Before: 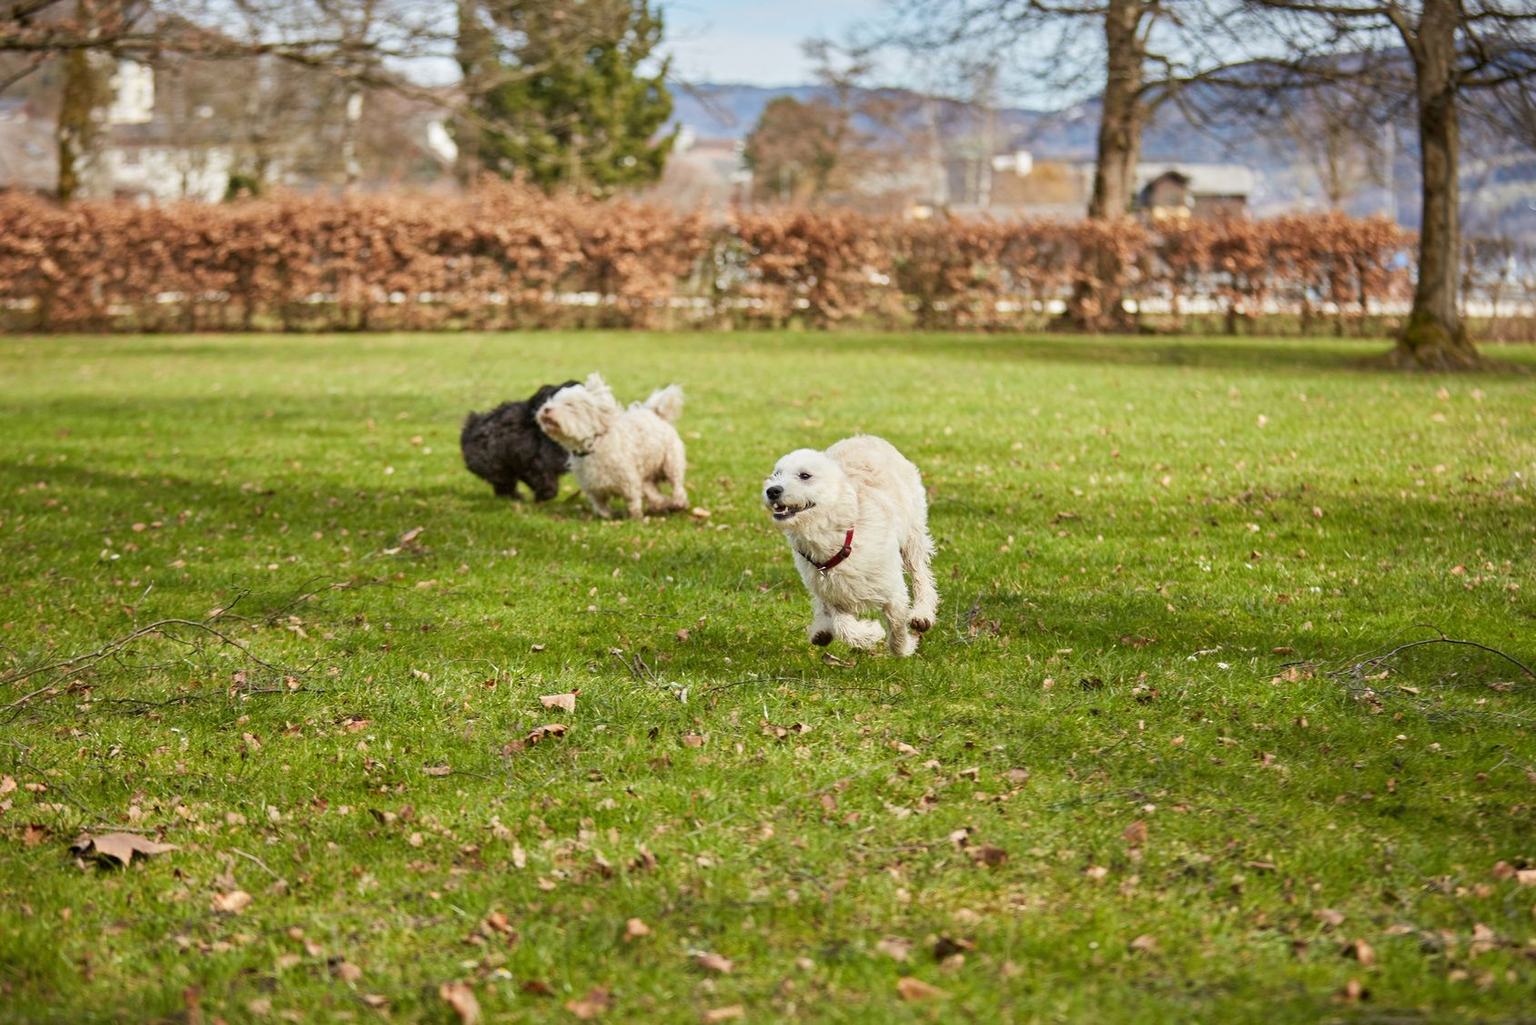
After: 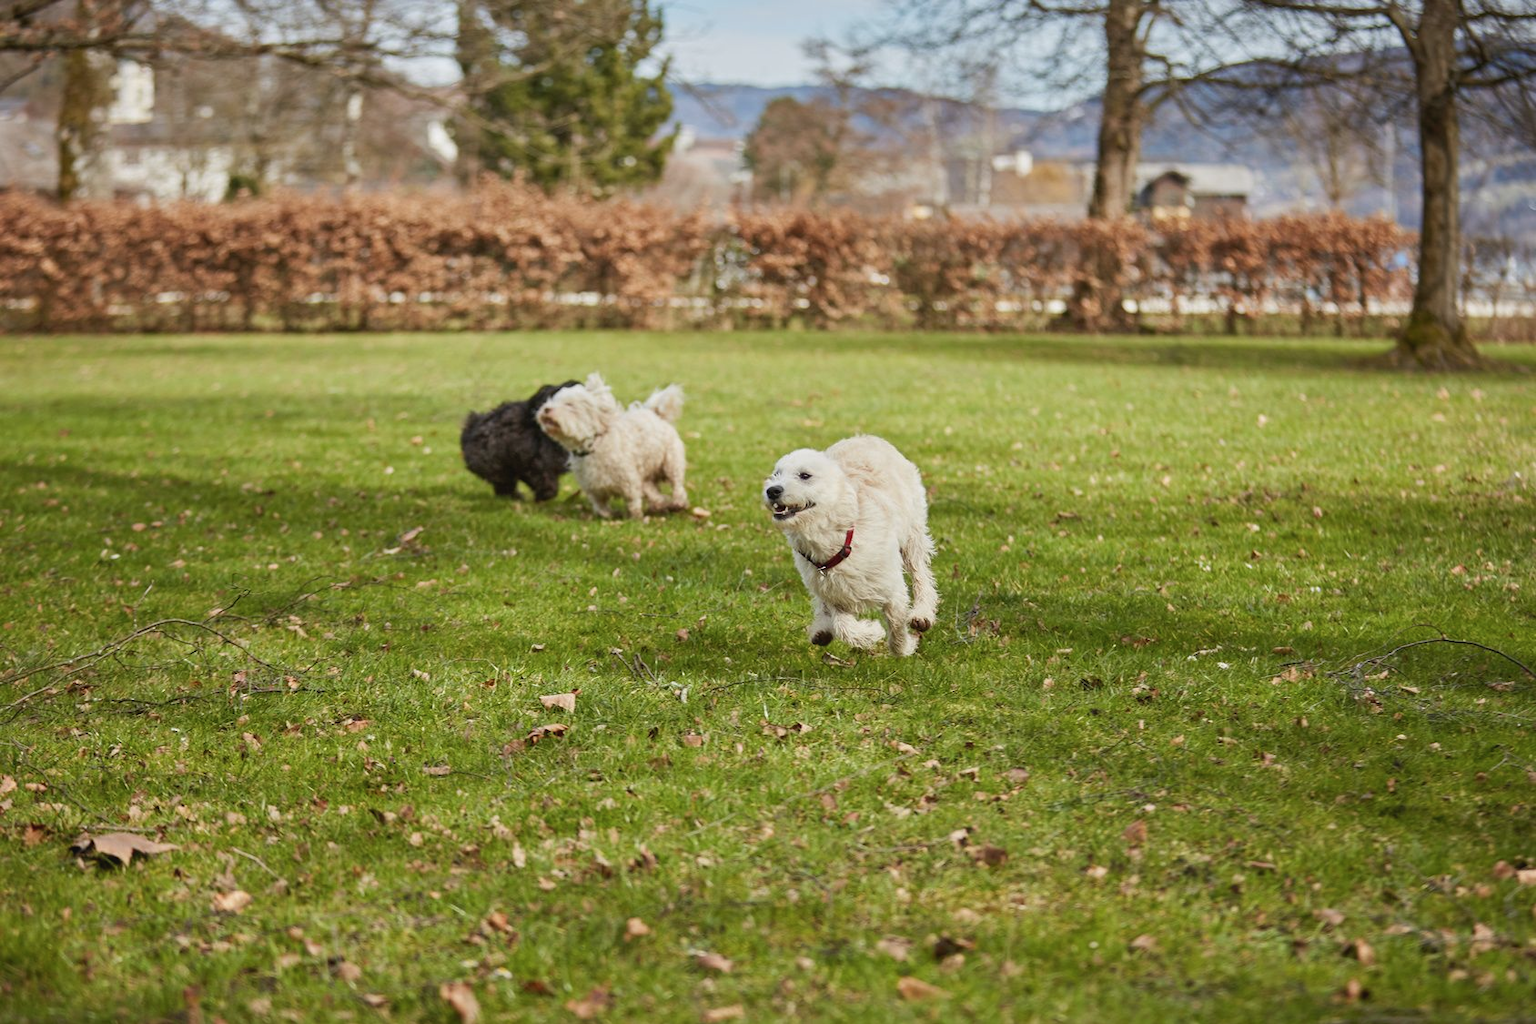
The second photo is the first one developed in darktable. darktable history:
contrast brightness saturation: contrast -0.079, brightness -0.04, saturation -0.11
